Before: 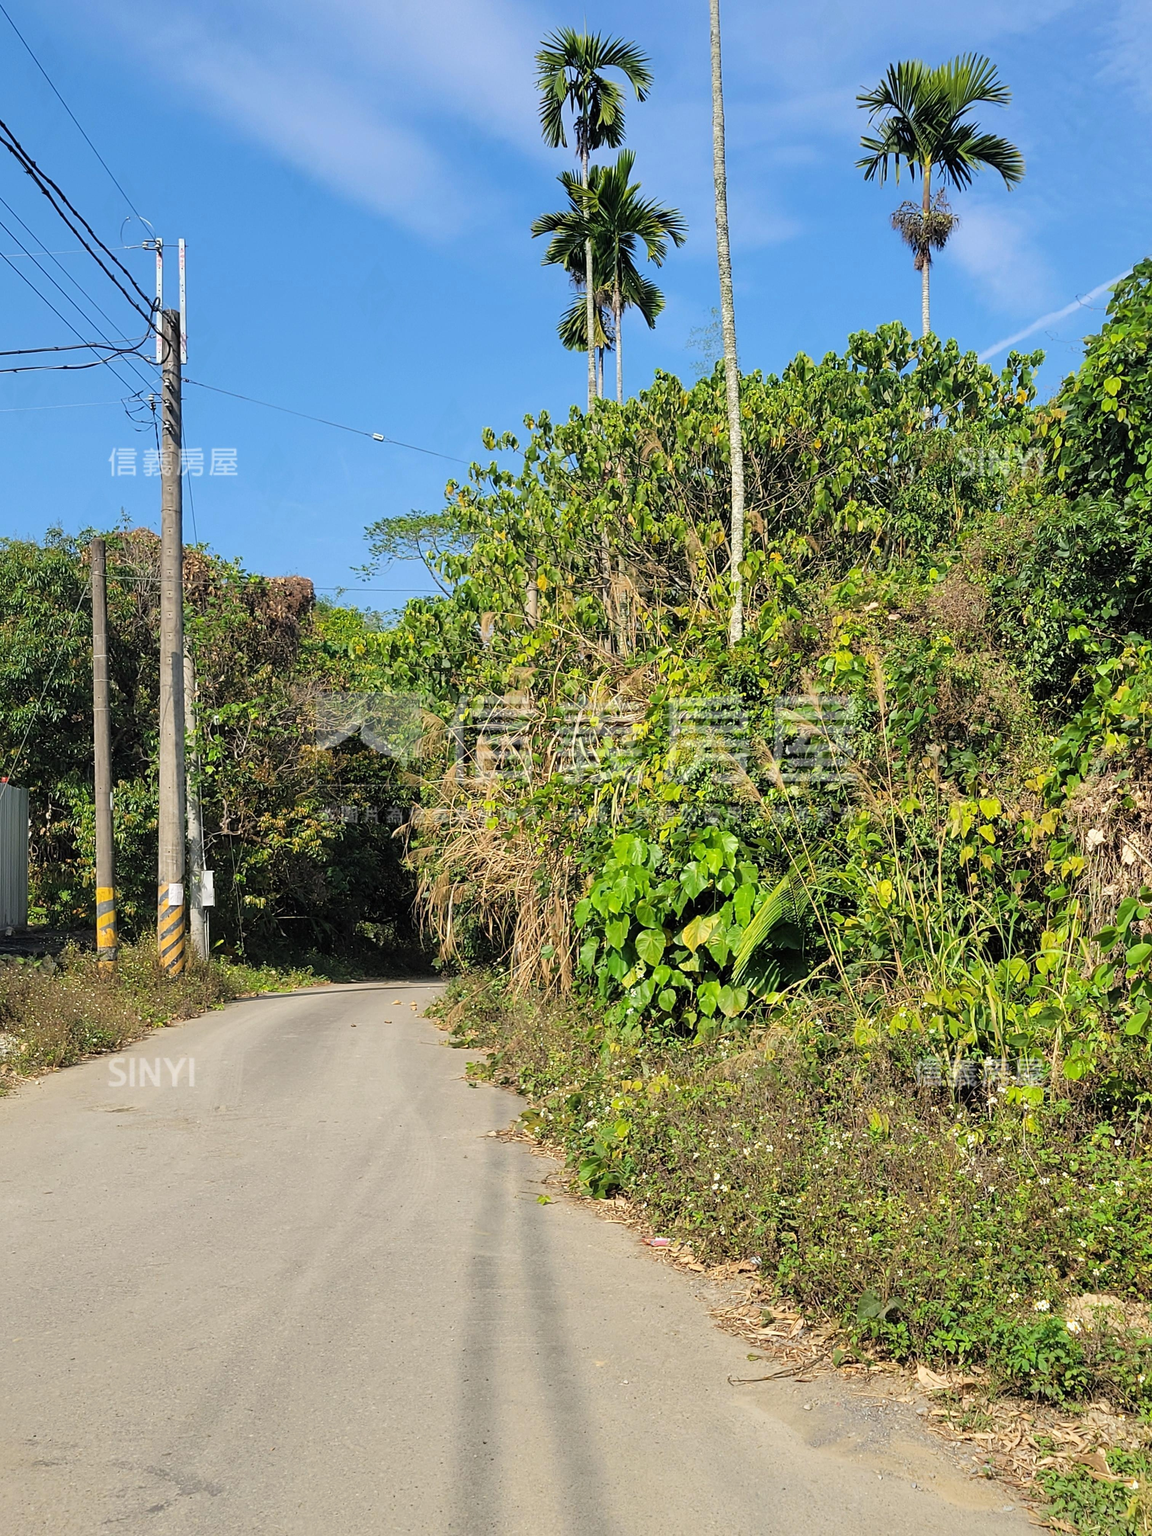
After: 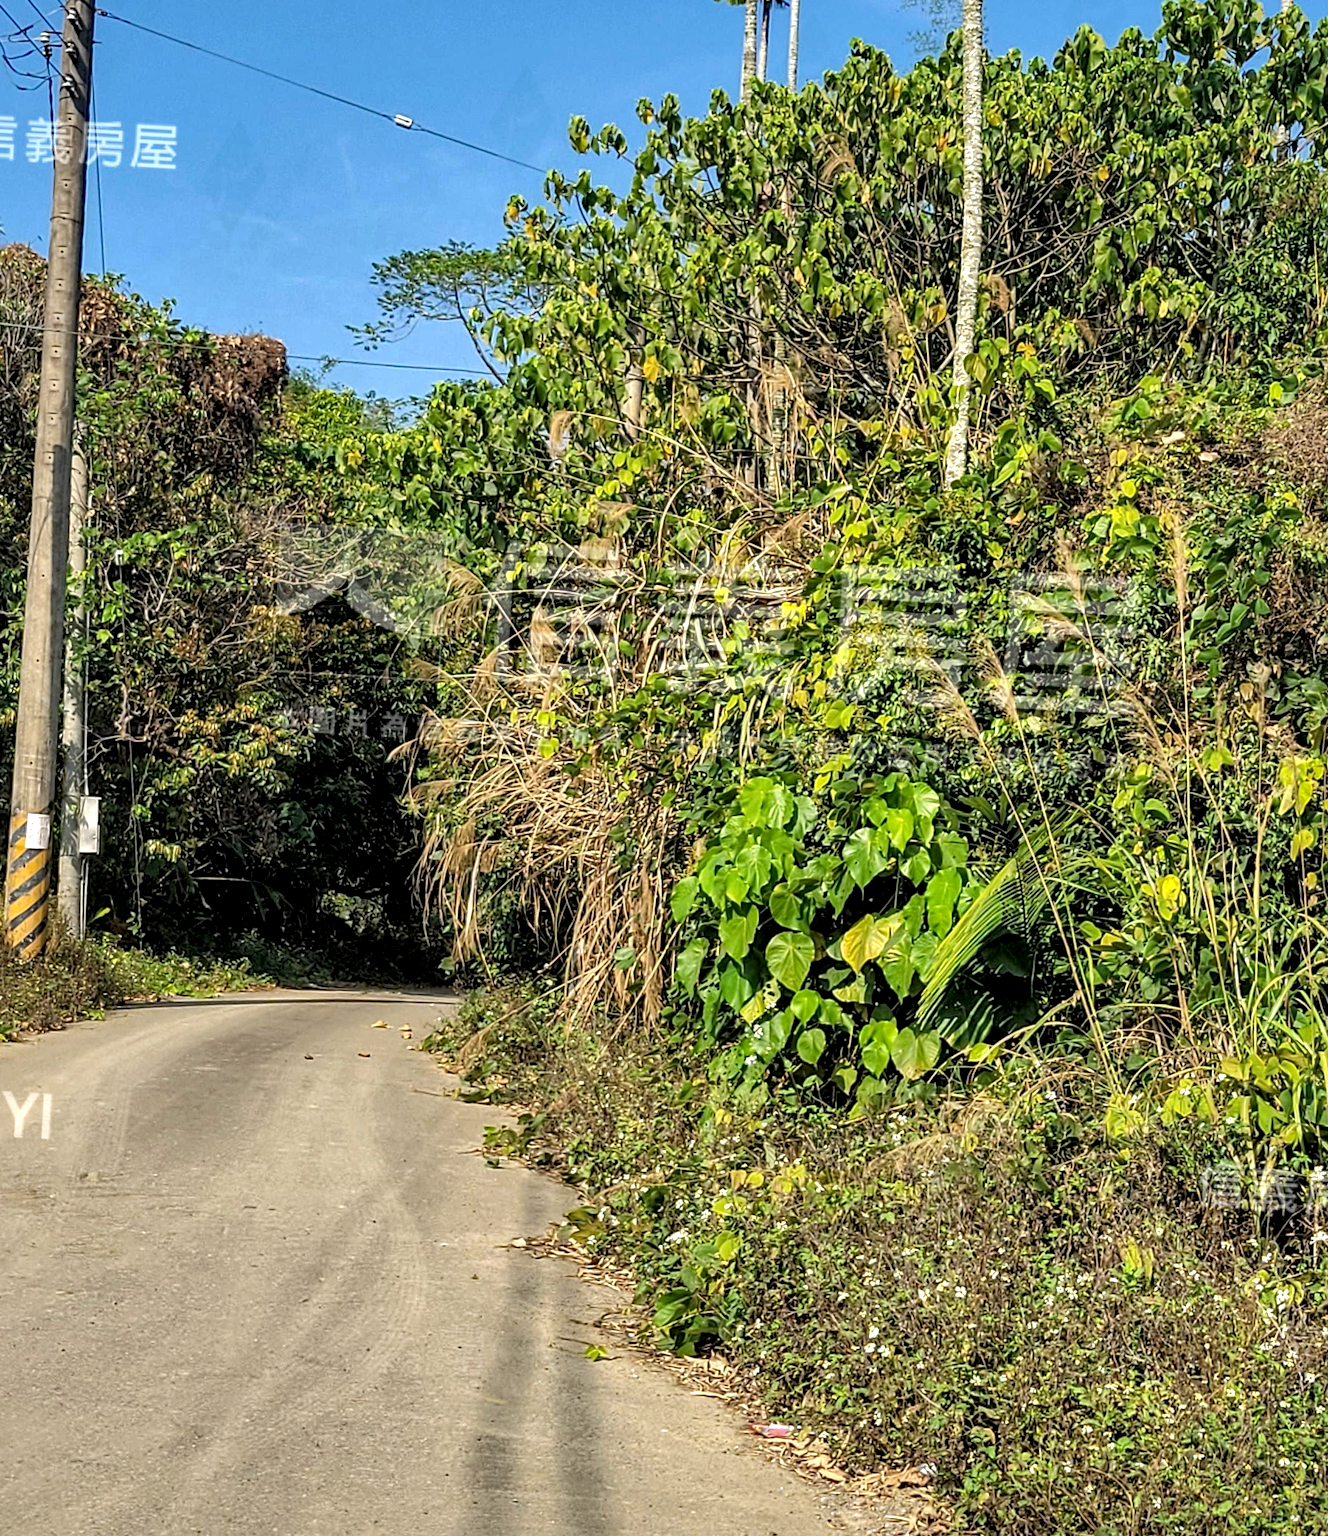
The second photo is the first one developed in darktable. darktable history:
local contrast: highlights 65%, shadows 54%, detail 169%, midtone range 0.514
tone equalizer: on, module defaults
shadows and highlights: on, module defaults
crop and rotate: angle -3.37°, left 9.79%, top 20.73%, right 12.42%, bottom 11.82%
haze removal: strength 0.29, distance 0.25, compatibility mode true, adaptive false
contrast brightness saturation: saturation -0.05
